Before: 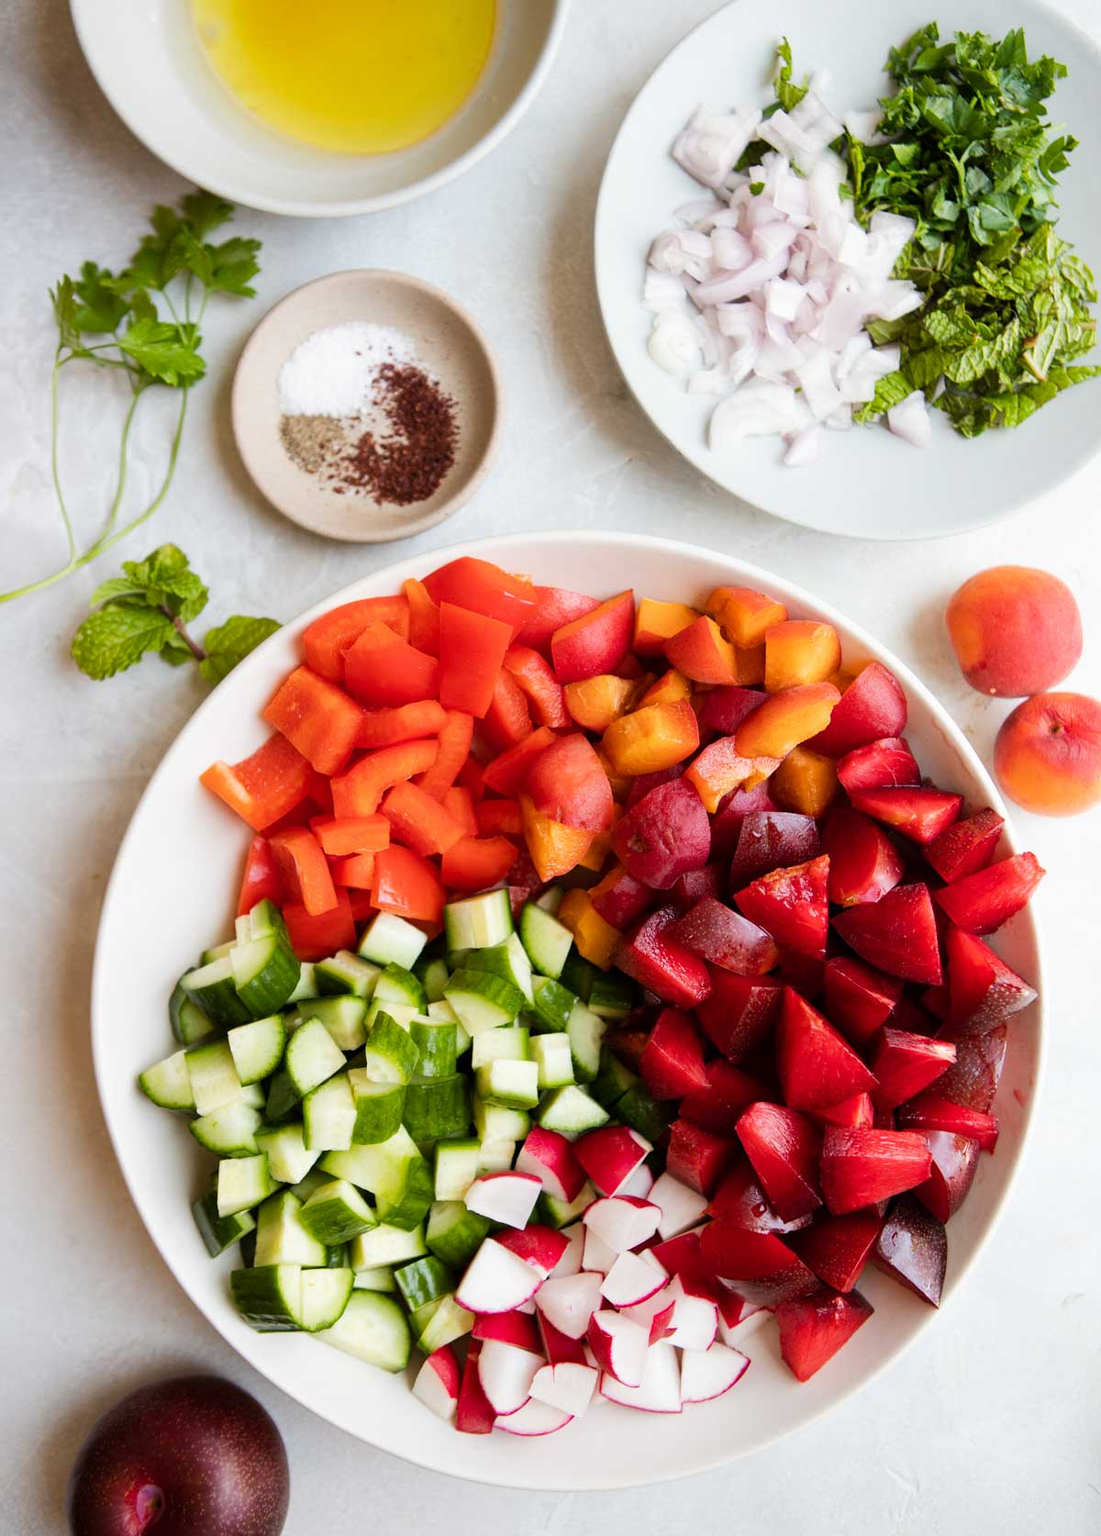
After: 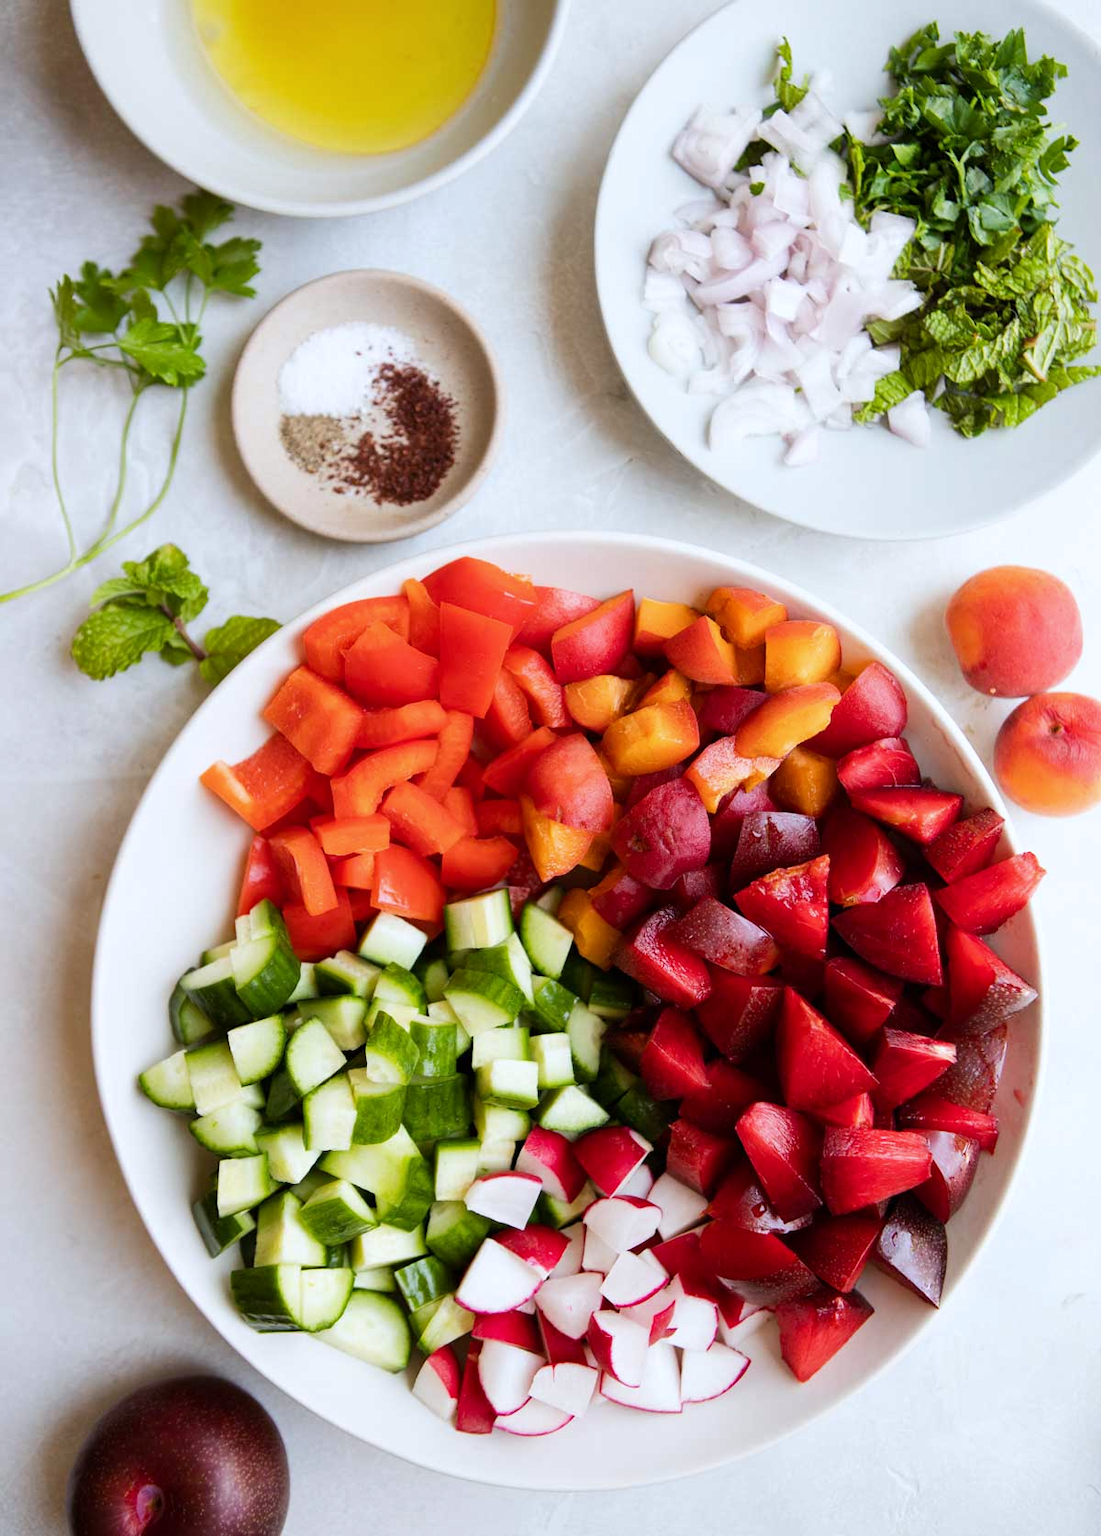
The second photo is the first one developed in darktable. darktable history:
white balance: red 0.974, blue 1.044
contrast brightness saturation: contrast 0.05
